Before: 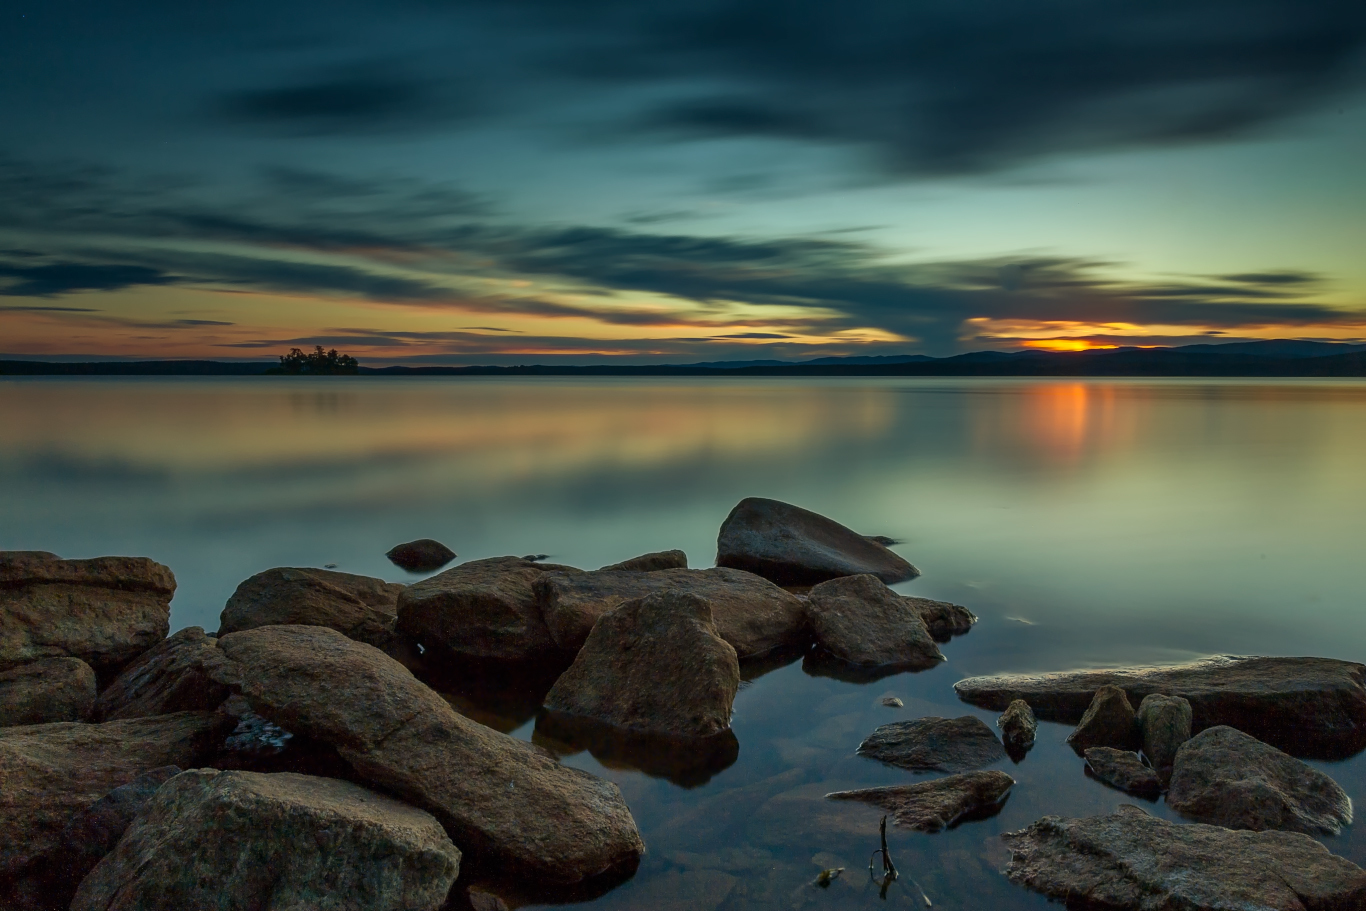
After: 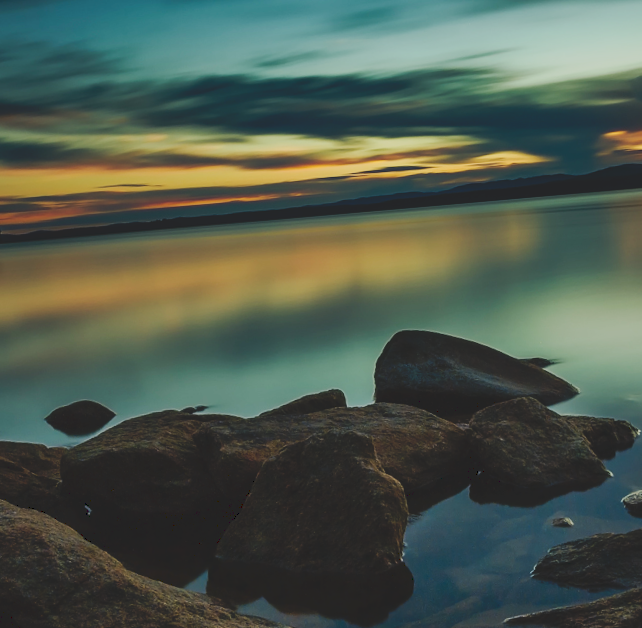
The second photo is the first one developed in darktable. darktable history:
crop and rotate: angle 0.02°, left 24.353%, top 13.219%, right 26.156%, bottom 8.224%
rotate and perspective: rotation -5°, crop left 0.05, crop right 0.952, crop top 0.11, crop bottom 0.89
tone curve: curves: ch0 [(0, 0) (0.003, 0.132) (0.011, 0.136) (0.025, 0.14) (0.044, 0.147) (0.069, 0.149) (0.1, 0.156) (0.136, 0.163) (0.177, 0.177) (0.224, 0.2) (0.277, 0.251) (0.335, 0.311) (0.399, 0.387) (0.468, 0.487) (0.543, 0.585) (0.623, 0.675) (0.709, 0.742) (0.801, 0.81) (0.898, 0.867) (1, 1)], preserve colors none
